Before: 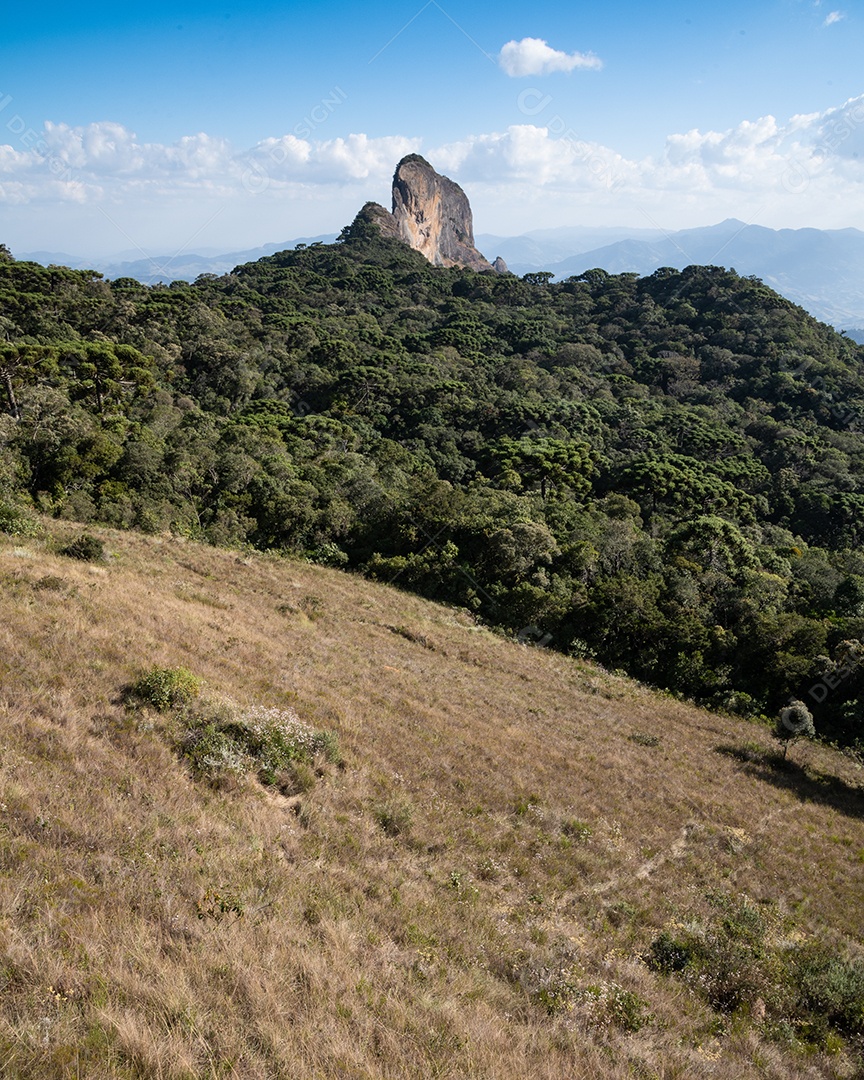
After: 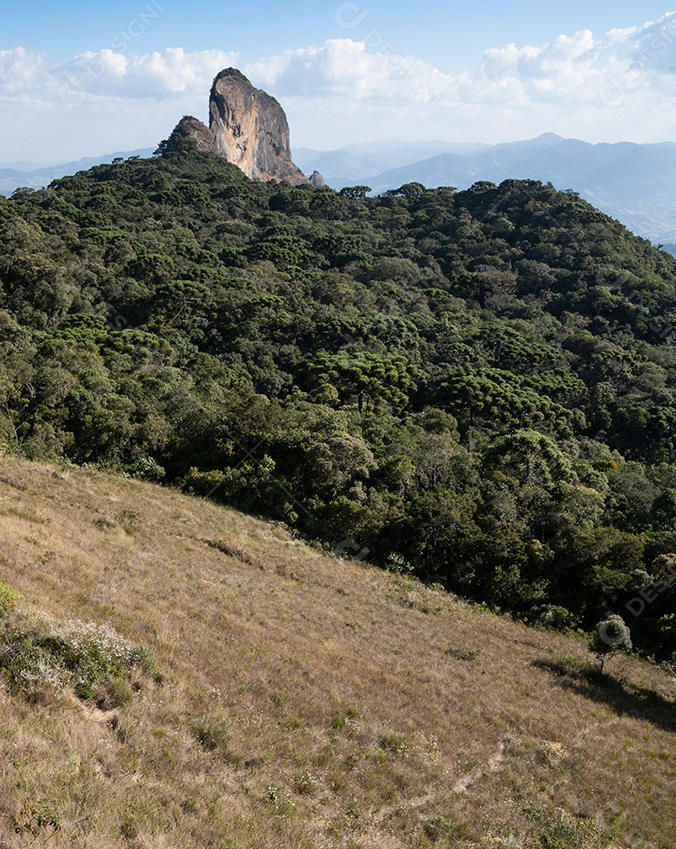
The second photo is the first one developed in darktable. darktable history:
crop and rotate: left 21.233%, top 7.978%, right 0.473%, bottom 13.363%
